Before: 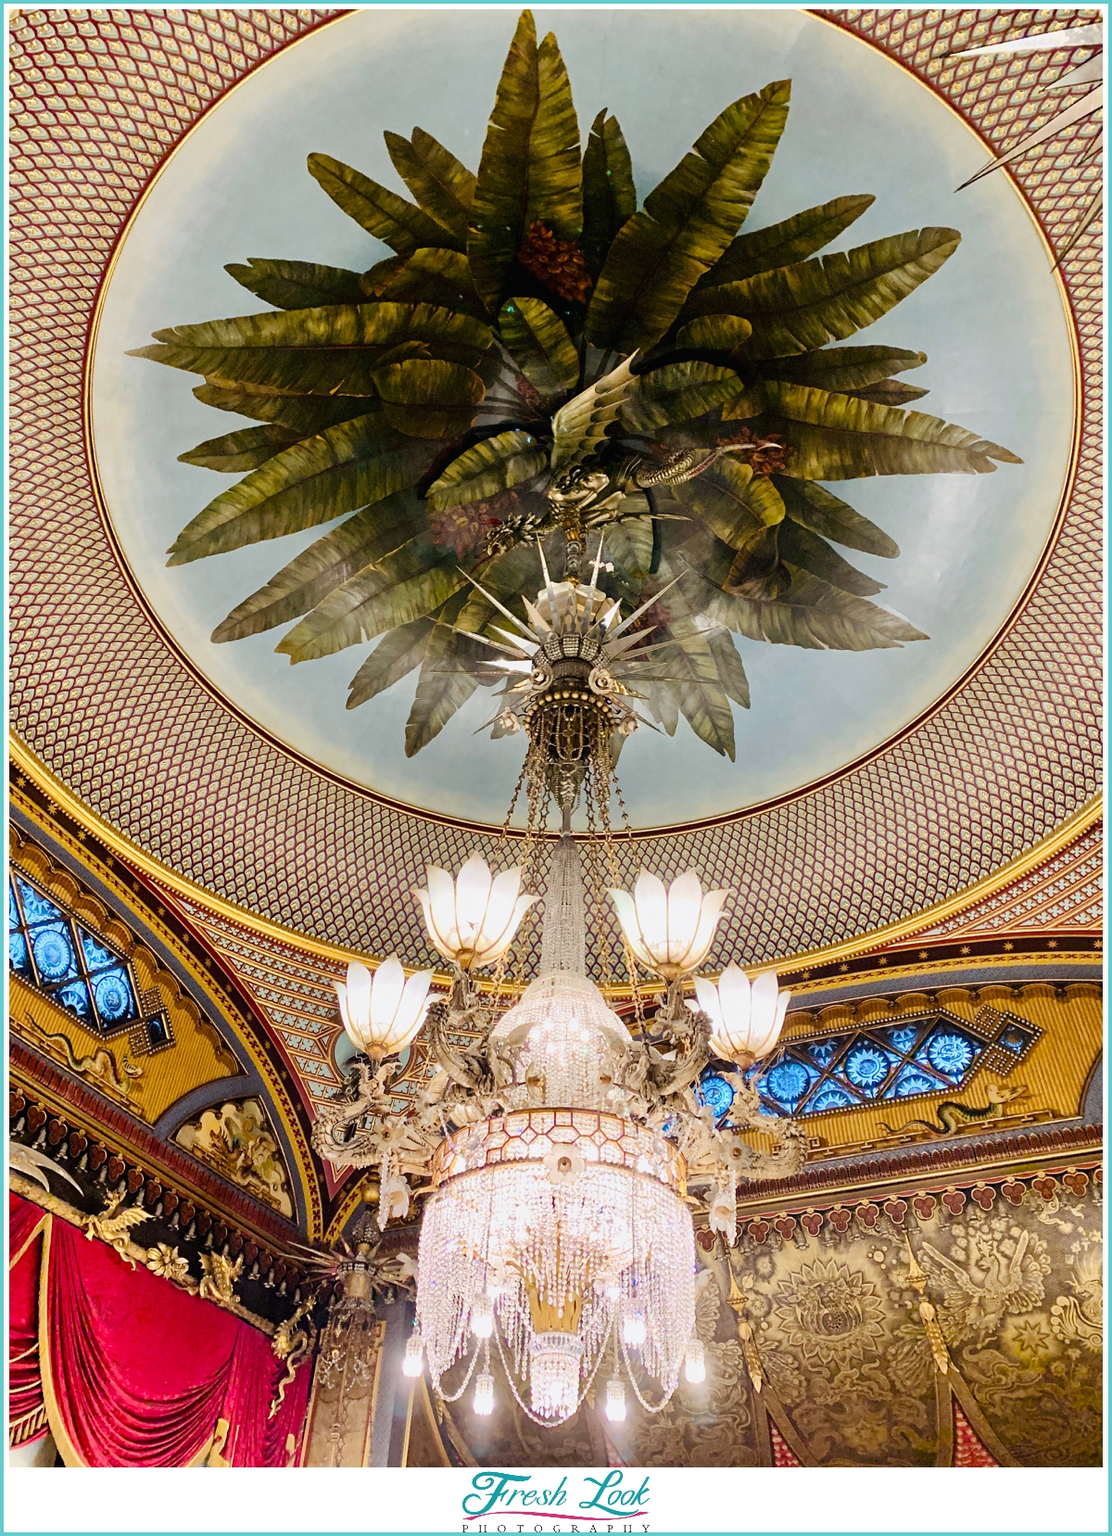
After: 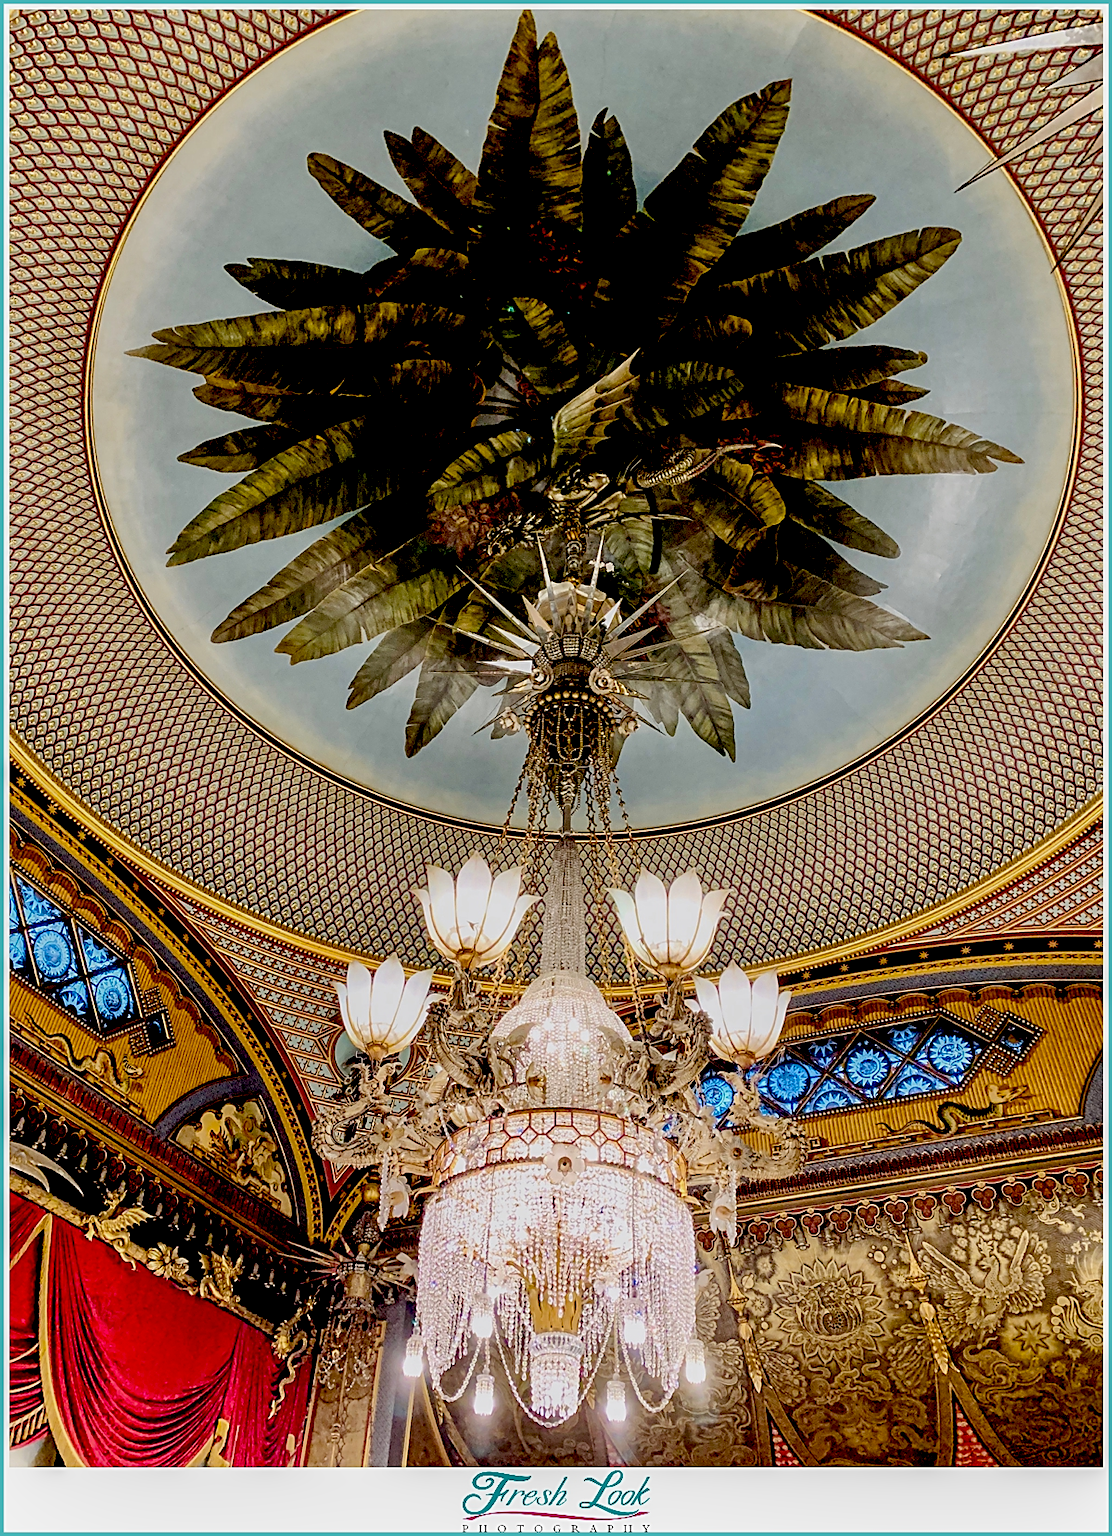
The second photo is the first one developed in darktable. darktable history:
exposure: black level correction 0.046, exposure -0.228 EV, compensate highlight preservation false
local contrast: on, module defaults
sharpen: on, module defaults
